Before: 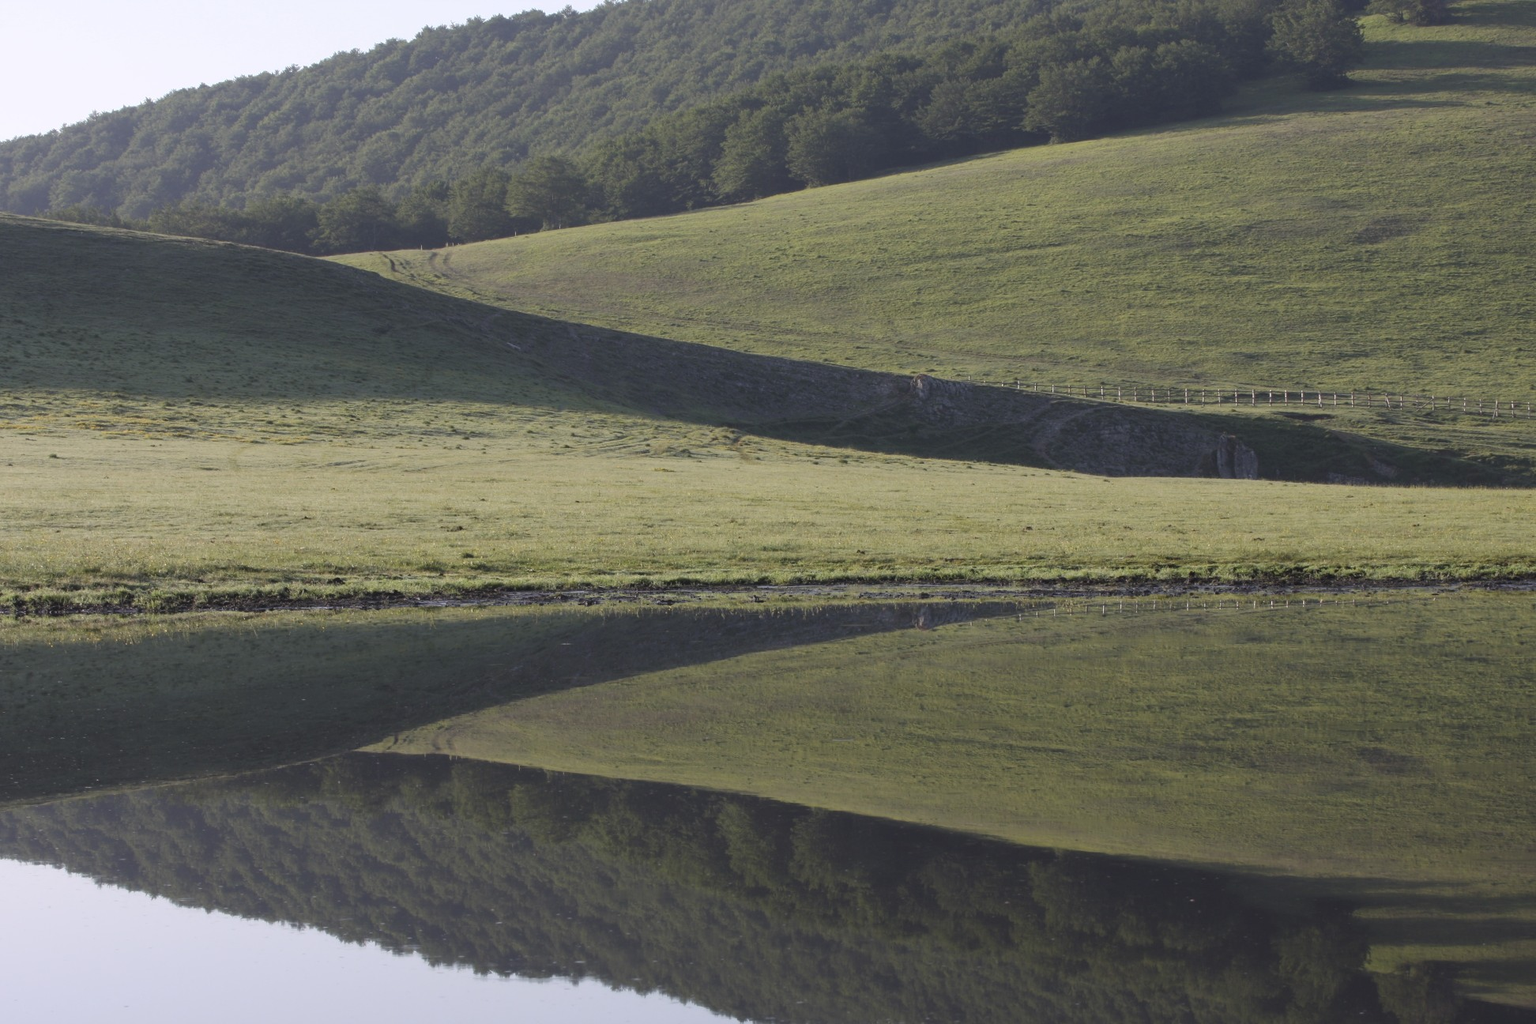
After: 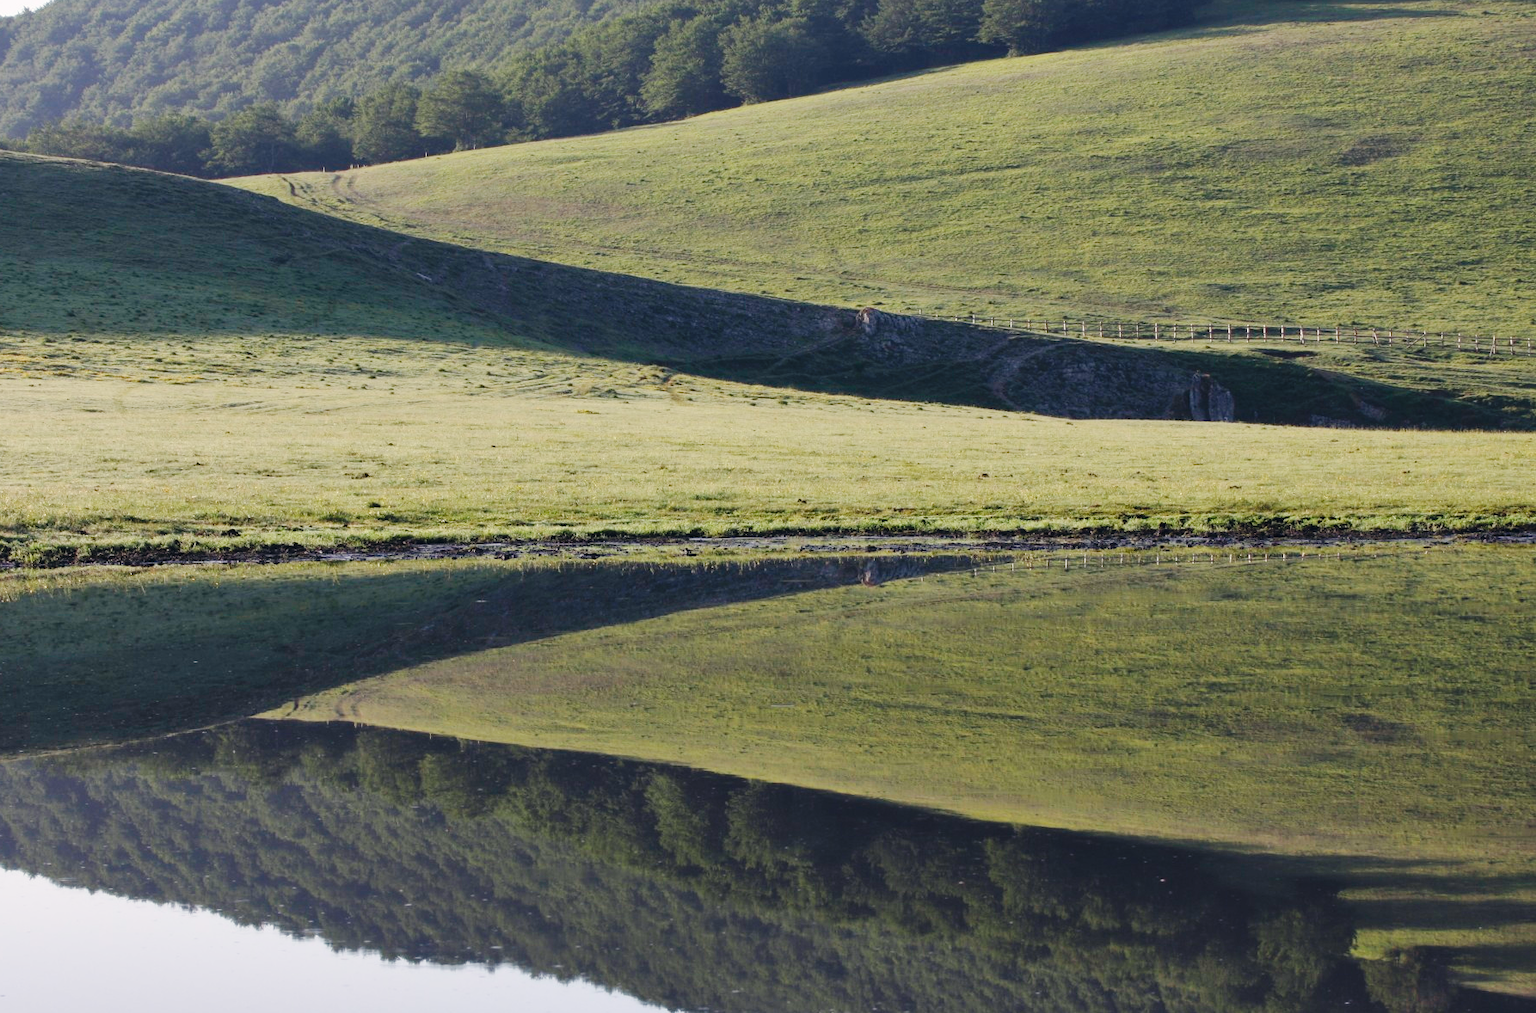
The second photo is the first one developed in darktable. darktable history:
color correction: highlights a* 0.424, highlights b* 2.65, shadows a* -1.37, shadows b* -4.71
shadows and highlights: soften with gaussian
crop and rotate: left 8.11%, top 8.986%
base curve: curves: ch0 [(0, 0) (0.036, 0.025) (0.121, 0.166) (0.206, 0.329) (0.605, 0.79) (1, 1)], preserve colors none
